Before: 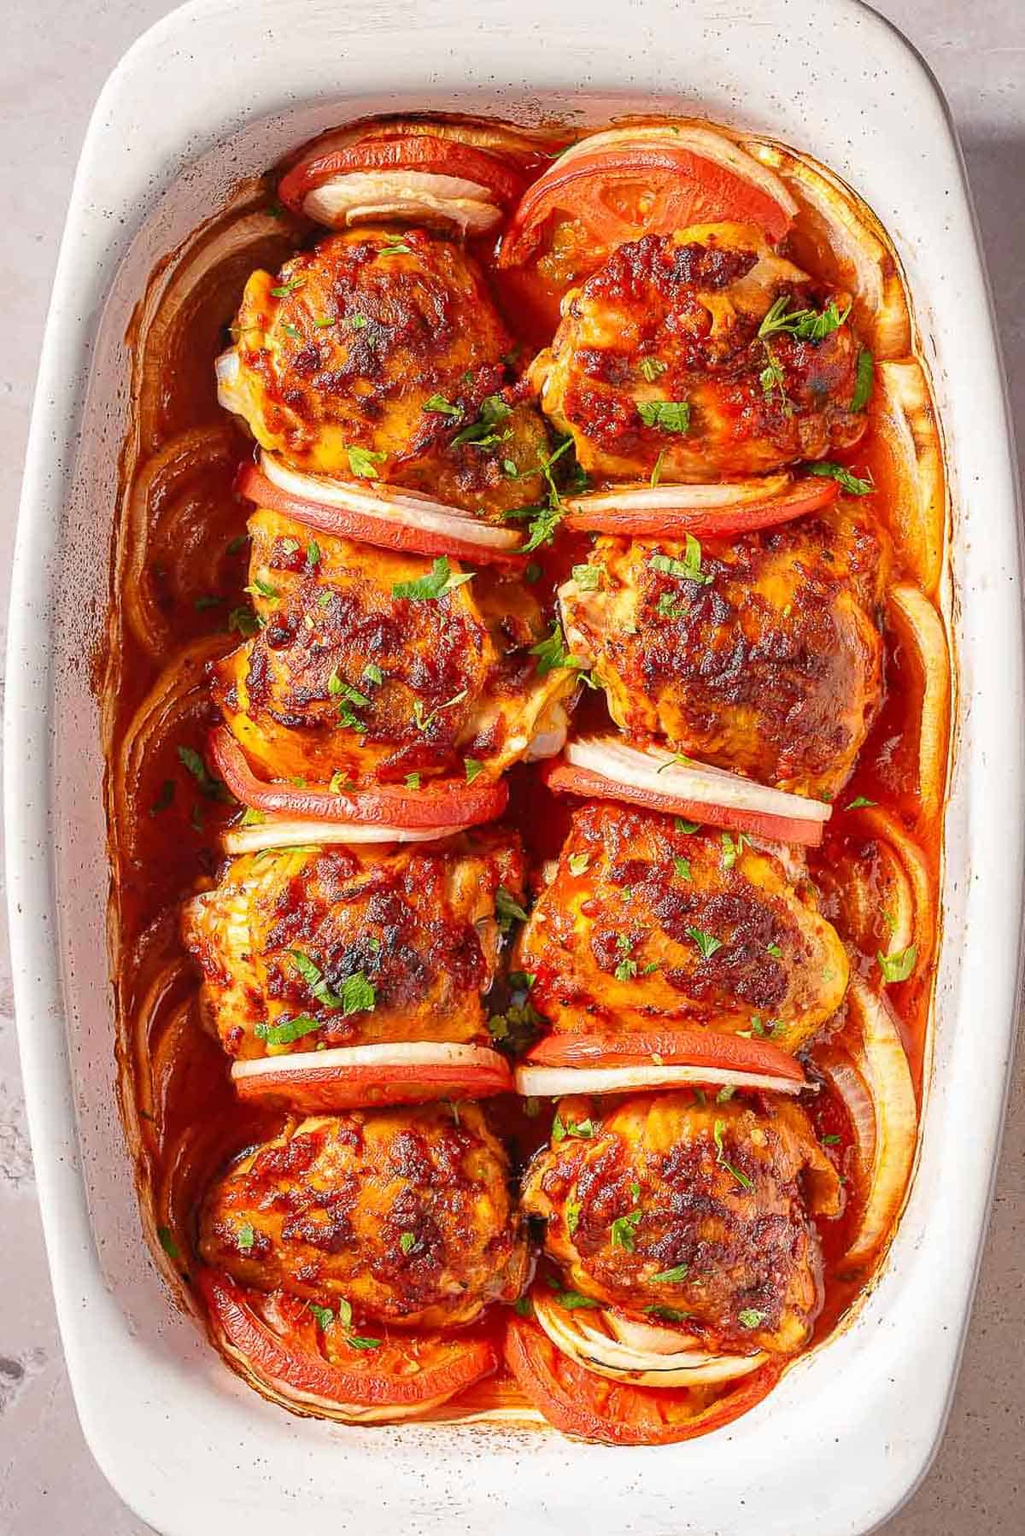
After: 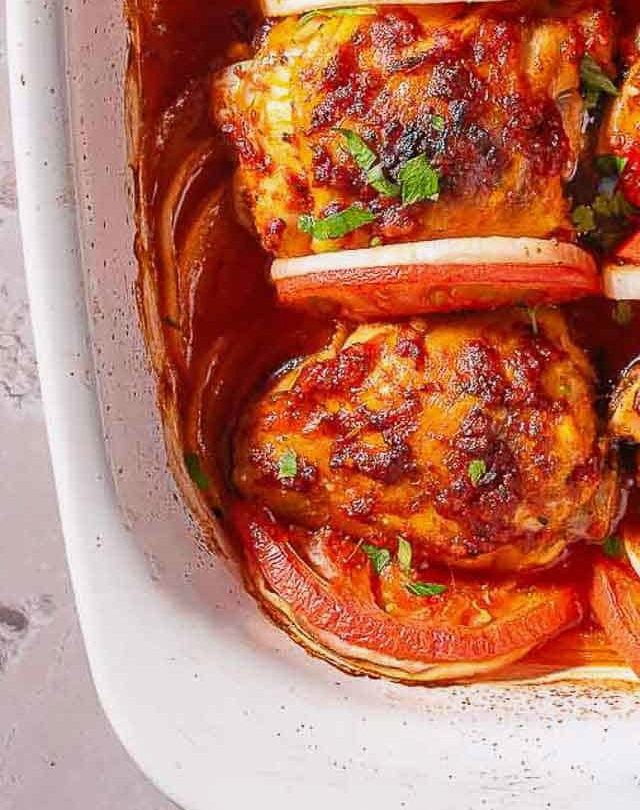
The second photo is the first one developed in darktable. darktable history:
white balance: red 1.004, blue 1.024
exposure: exposure -0.116 EV, compensate exposure bias true, compensate highlight preservation false
crop and rotate: top 54.778%, right 46.61%, bottom 0.159%
